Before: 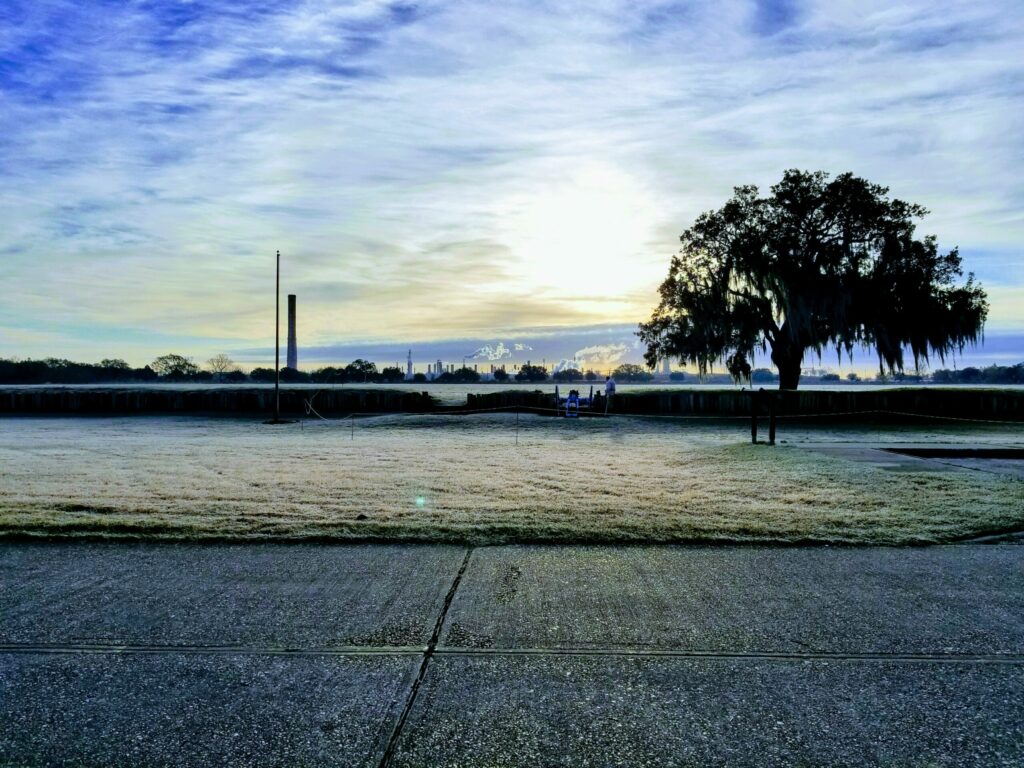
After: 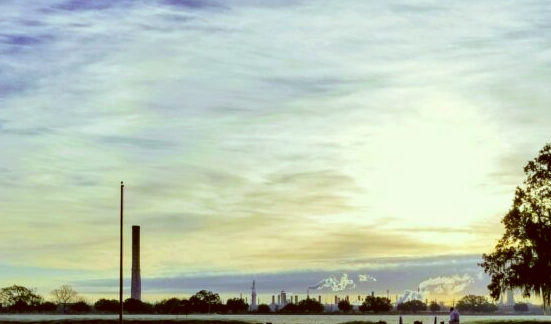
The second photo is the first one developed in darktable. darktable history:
color correction: highlights a* -5.3, highlights b* 9.8, shadows a* 9.8, shadows b* 24.26
crop: left 15.306%, top 9.065%, right 30.789%, bottom 48.638%
